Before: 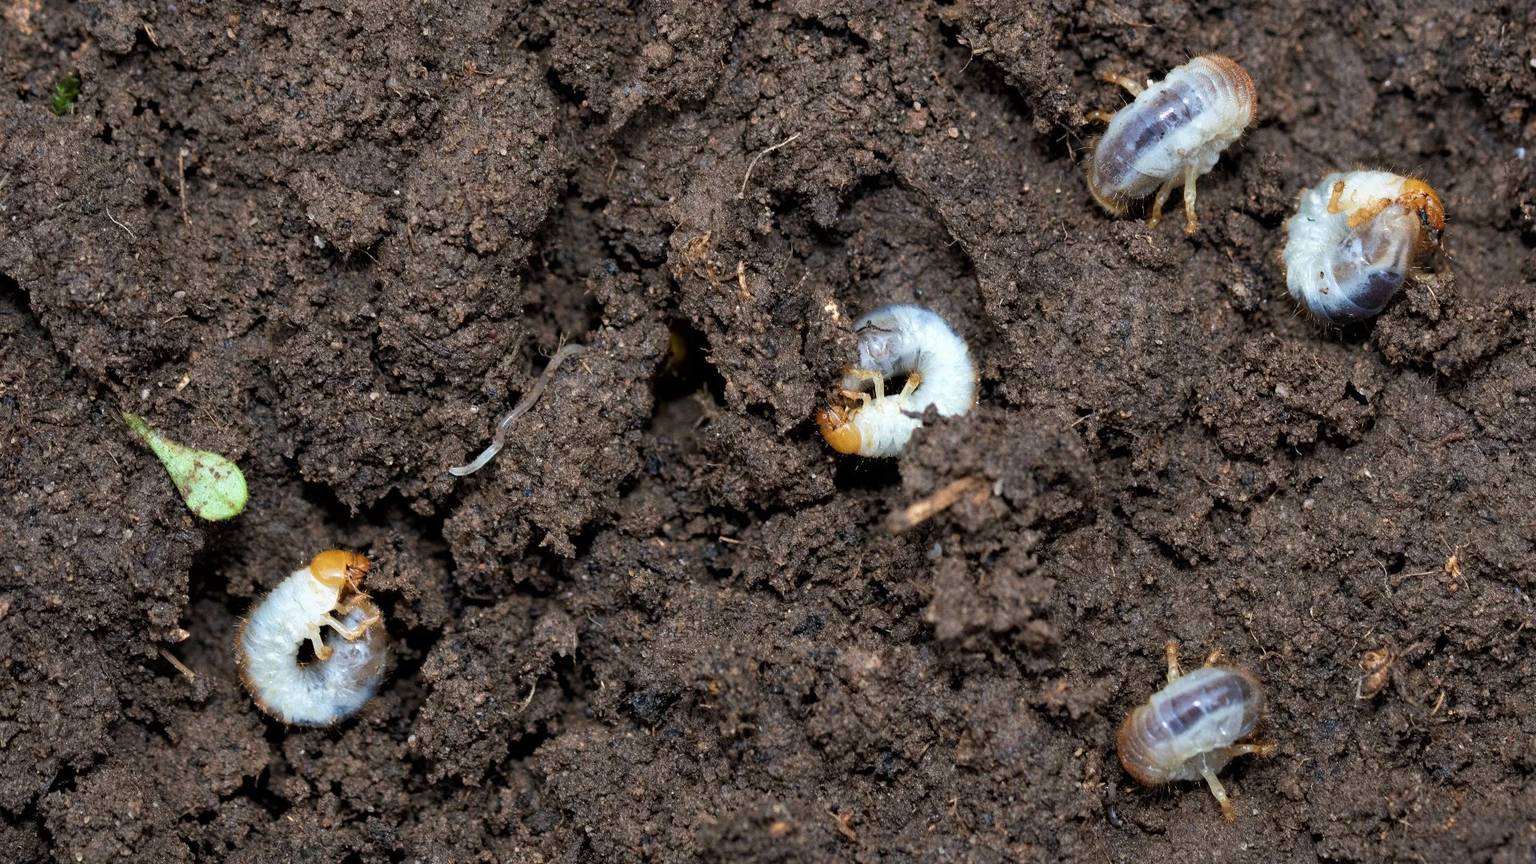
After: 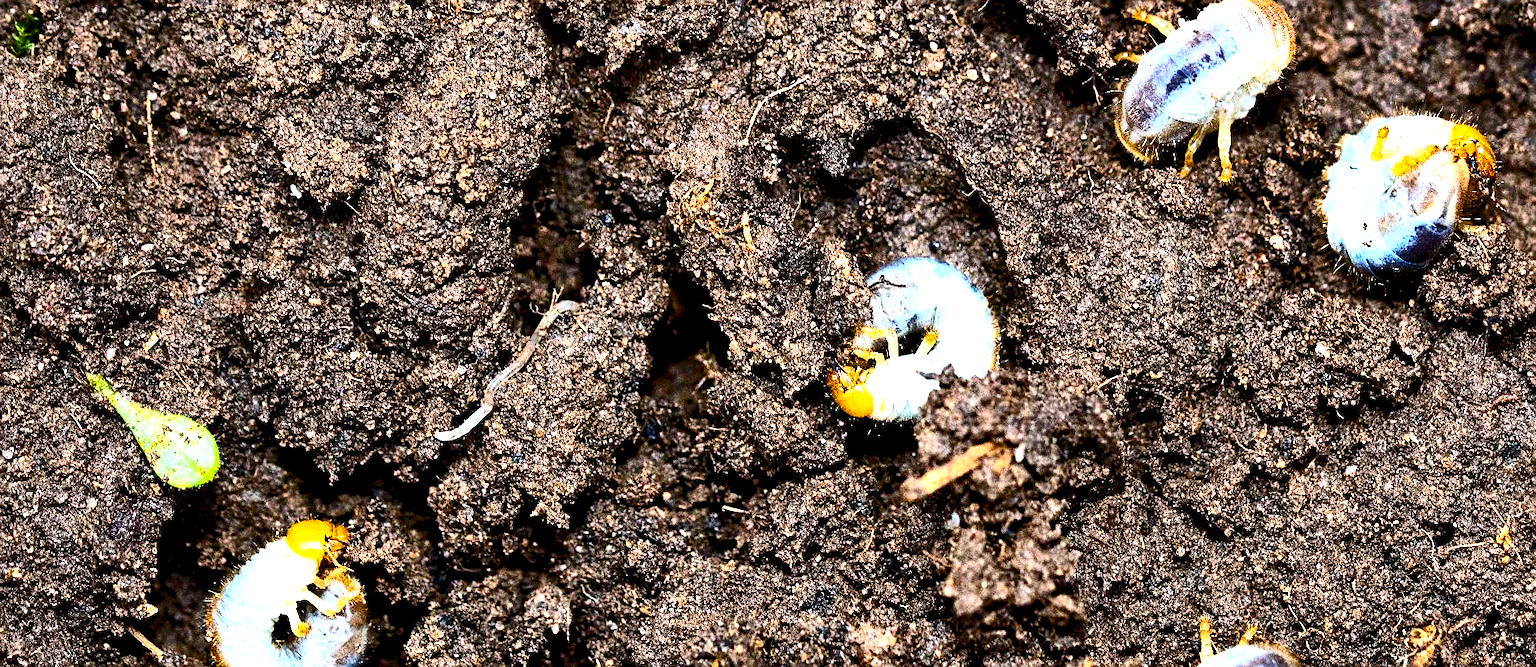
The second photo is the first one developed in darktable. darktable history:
white balance: emerald 1
contrast brightness saturation: contrast 0.28
contrast equalizer: octaves 7, y [[0.6 ×6], [0.55 ×6], [0 ×6], [0 ×6], [0 ×6]], mix 0.35
crop: left 2.737%, top 7.287%, right 3.421%, bottom 20.179%
exposure: black level correction 0.008, exposure 0.979 EV, compensate highlight preservation false
color balance rgb: linear chroma grading › global chroma 9%, perceptual saturation grading › global saturation 36%, perceptual saturation grading › shadows 35%, perceptual brilliance grading › global brilliance 15%, perceptual brilliance grading › shadows -35%, global vibrance 15%
sharpen: on, module defaults
